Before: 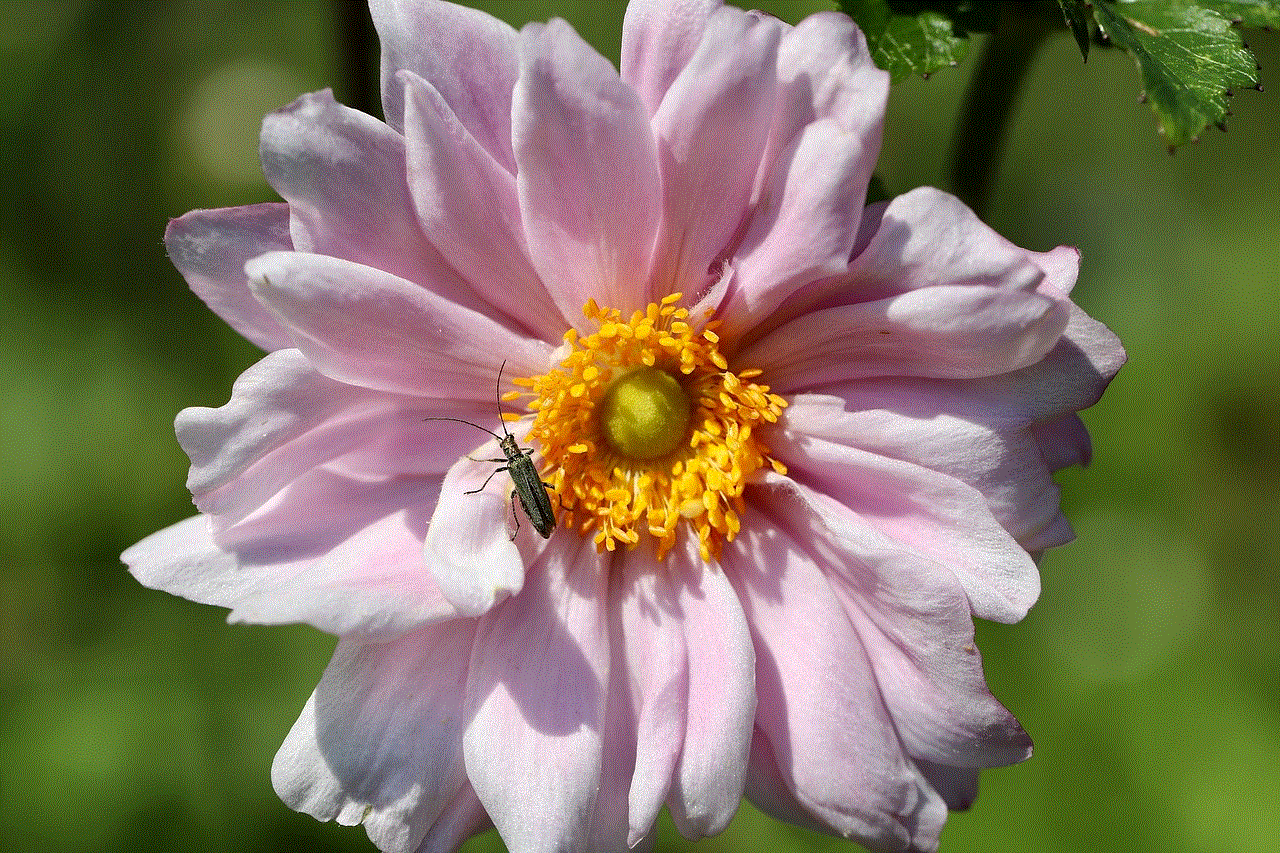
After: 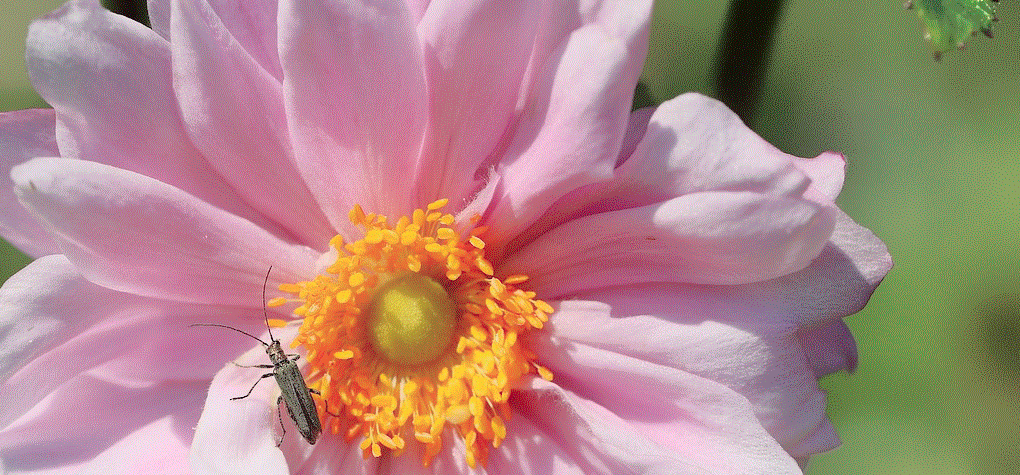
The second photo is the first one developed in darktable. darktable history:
crop: left 18.287%, top 11.082%, right 1.967%, bottom 33.222%
contrast equalizer: octaves 7, y [[0.6 ×6], [0.55 ×6], [0 ×6], [0 ×6], [0 ×6]], mix -0.986
tone equalizer: -7 EV 0.161 EV, -6 EV 0.613 EV, -5 EV 1.13 EV, -4 EV 1.36 EV, -3 EV 1.14 EV, -2 EV 0.6 EV, -1 EV 0.157 EV, mask exposure compensation -0.507 EV
tone curve: curves: ch0 [(0, 0) (0.139, 0.081) (0.304, 0.259) (0.502, 0.505) (0.683, 0.676) (0.761, 0.773) (0.858, 0.858) (0.987, 0.945)]; ch1 [(0, 0) (0.172, 0.123) (0.304, 0.288) (0.414, 0.44) (0.472, 0.473) (0.502, 0.508) (0.54, 0.543) (0.583, 0.601) (0.638, 0.654) (0.741, 0.783) (1, 1)]; ch2 [(0, 0) (0.411, 0.424) (0.485, 0.476) (0.502, 0.502) (0.557, 0.54) (0.631, 0.576) (1, 1)], color space Lab, independent channels, preserve colors none
